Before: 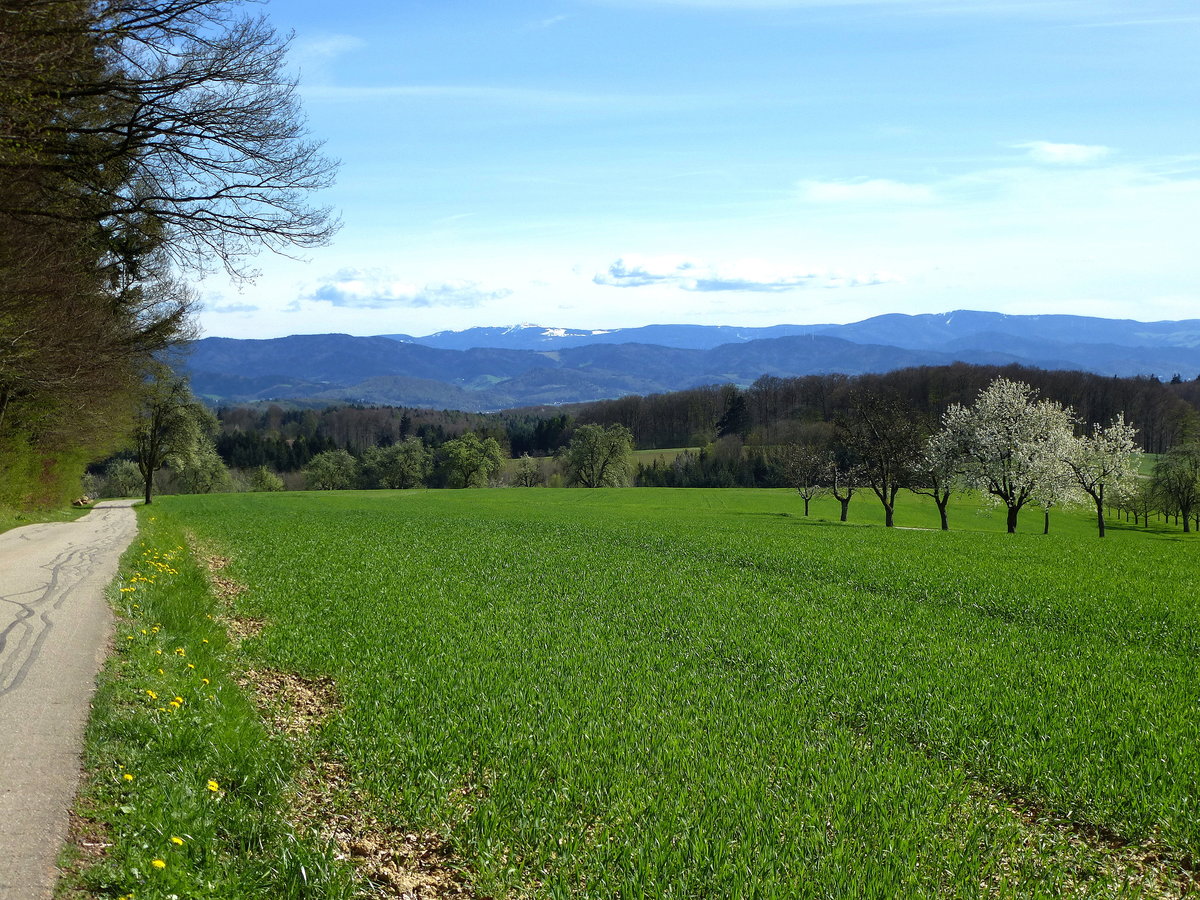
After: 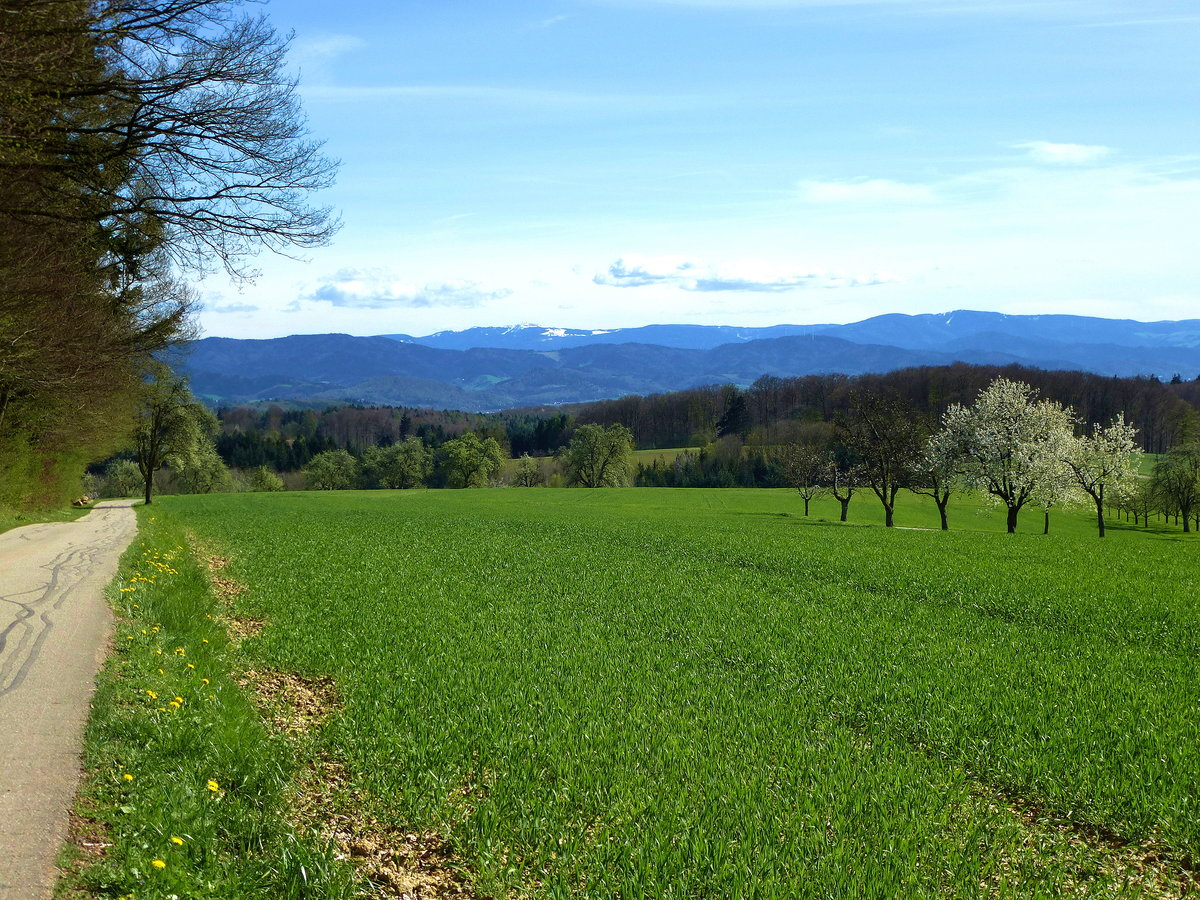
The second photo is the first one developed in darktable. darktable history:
velvia: strength 44.89%
